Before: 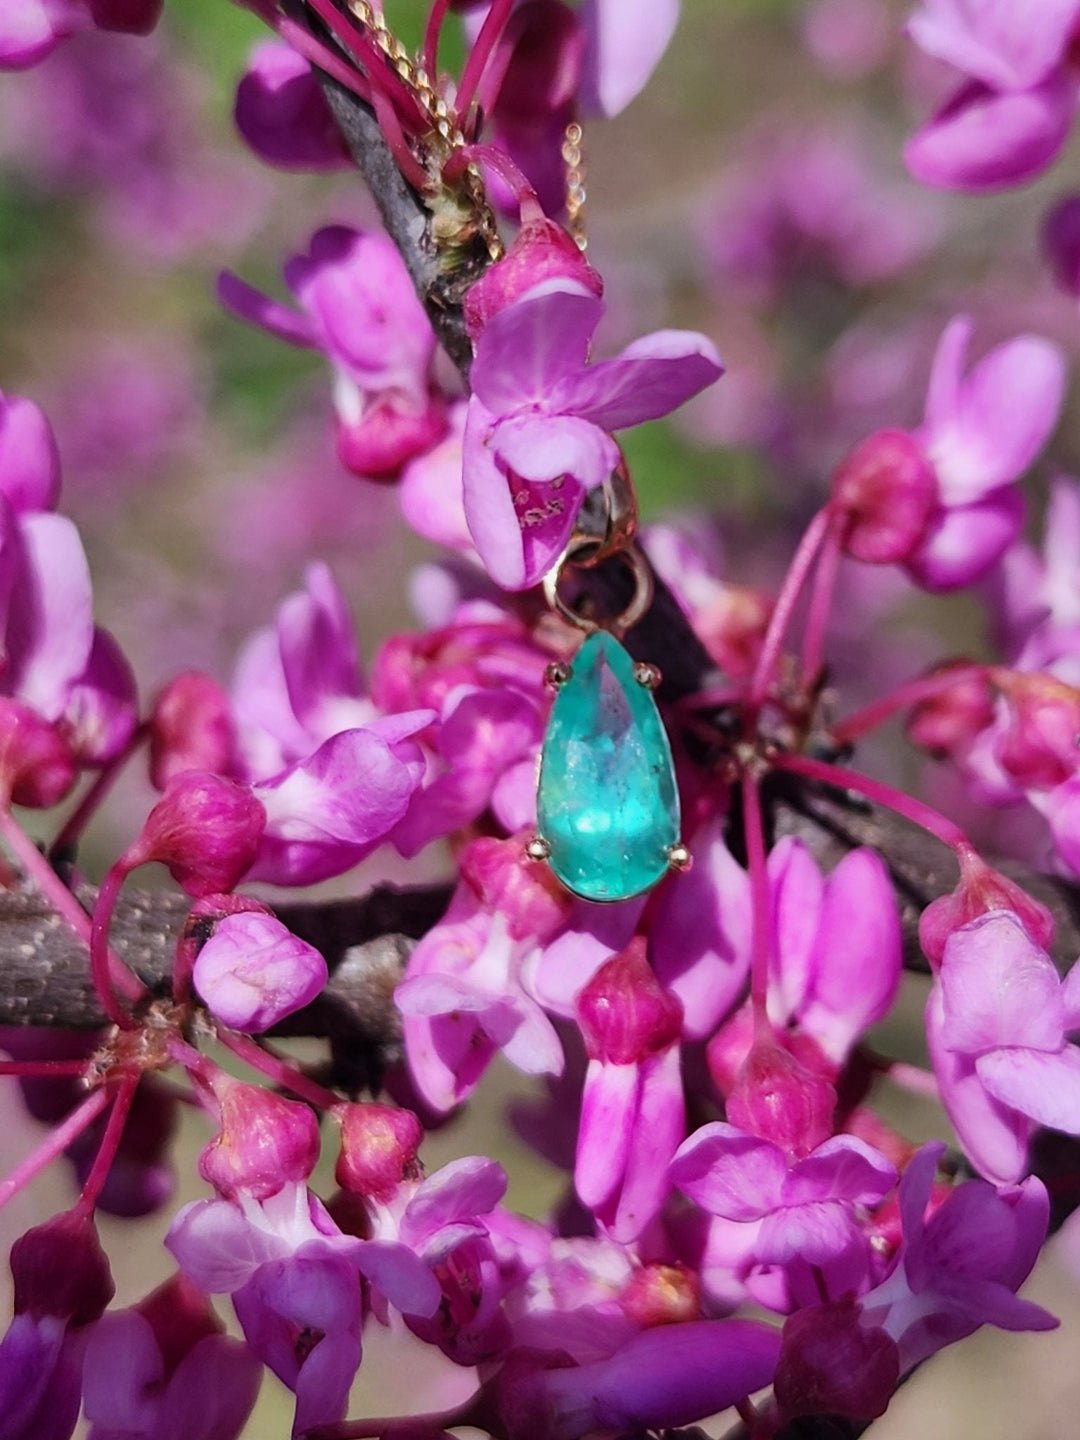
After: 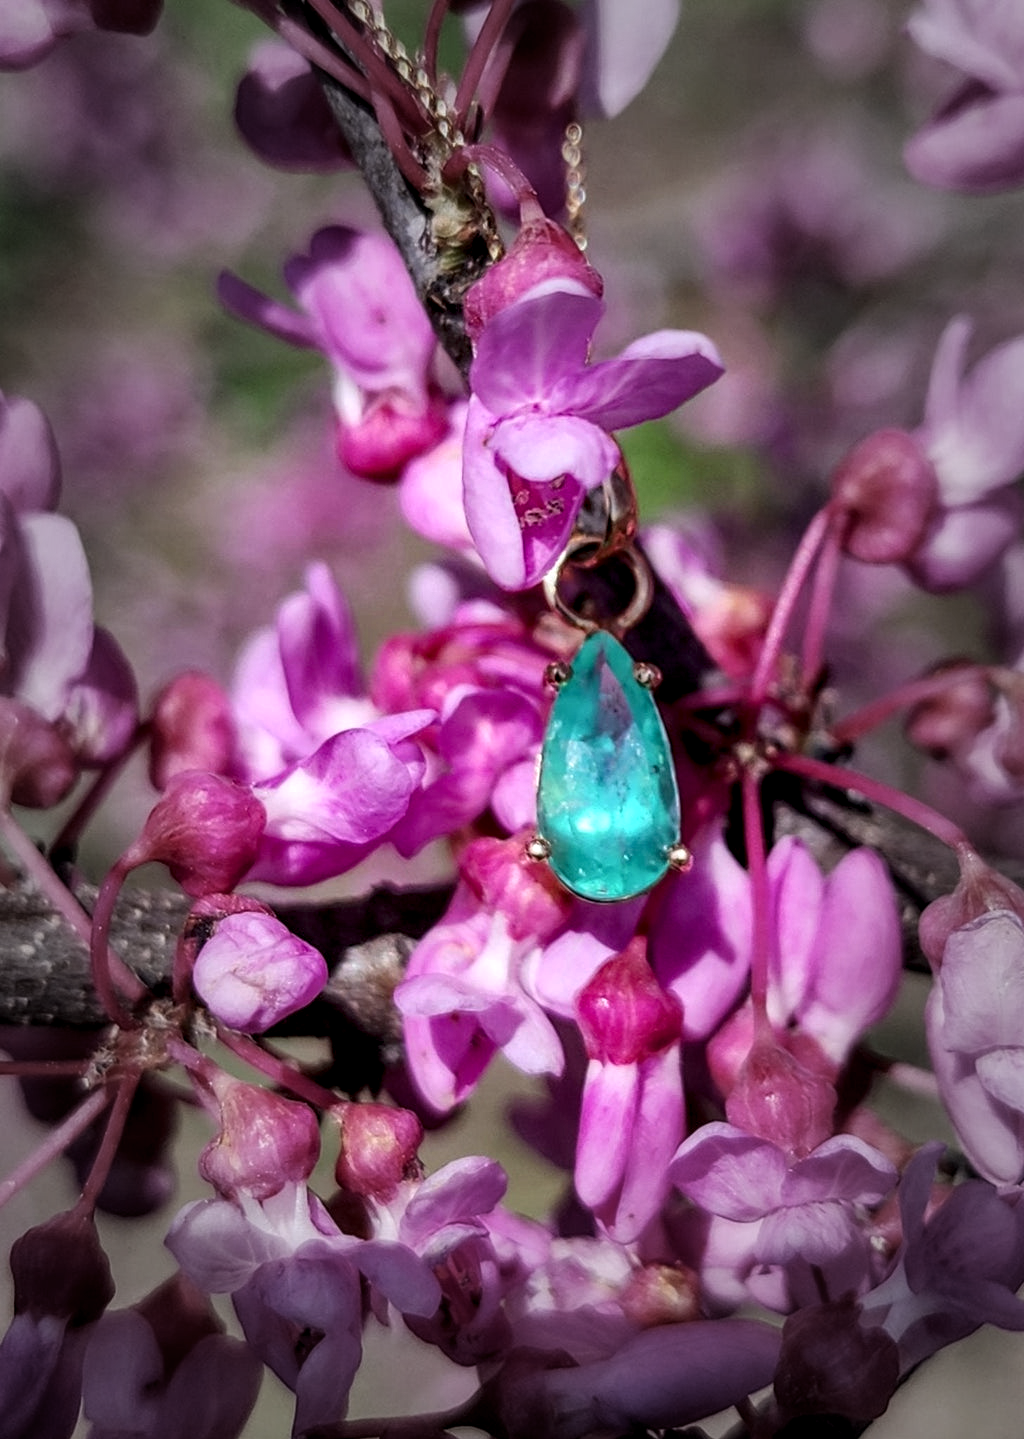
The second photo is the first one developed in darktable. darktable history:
local contrast: detail 150%
vignetting: fall-off start 48.41%, automatic ratio true, width/height ratio 1.29, unbound false
crop and rotate: right 5.167%
